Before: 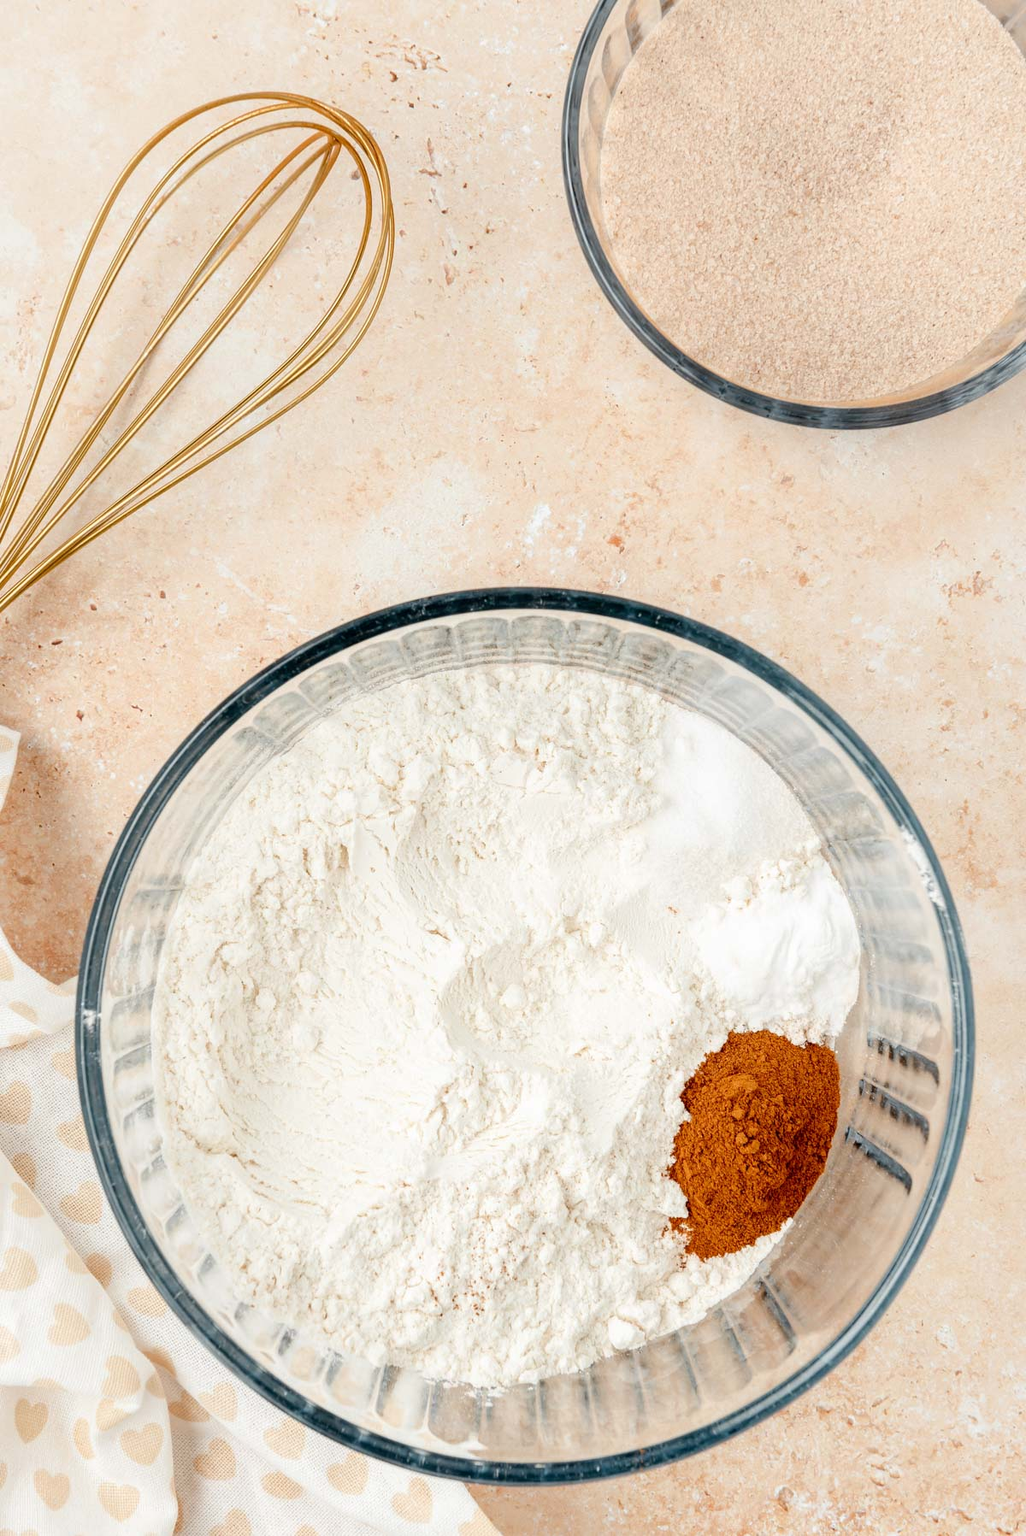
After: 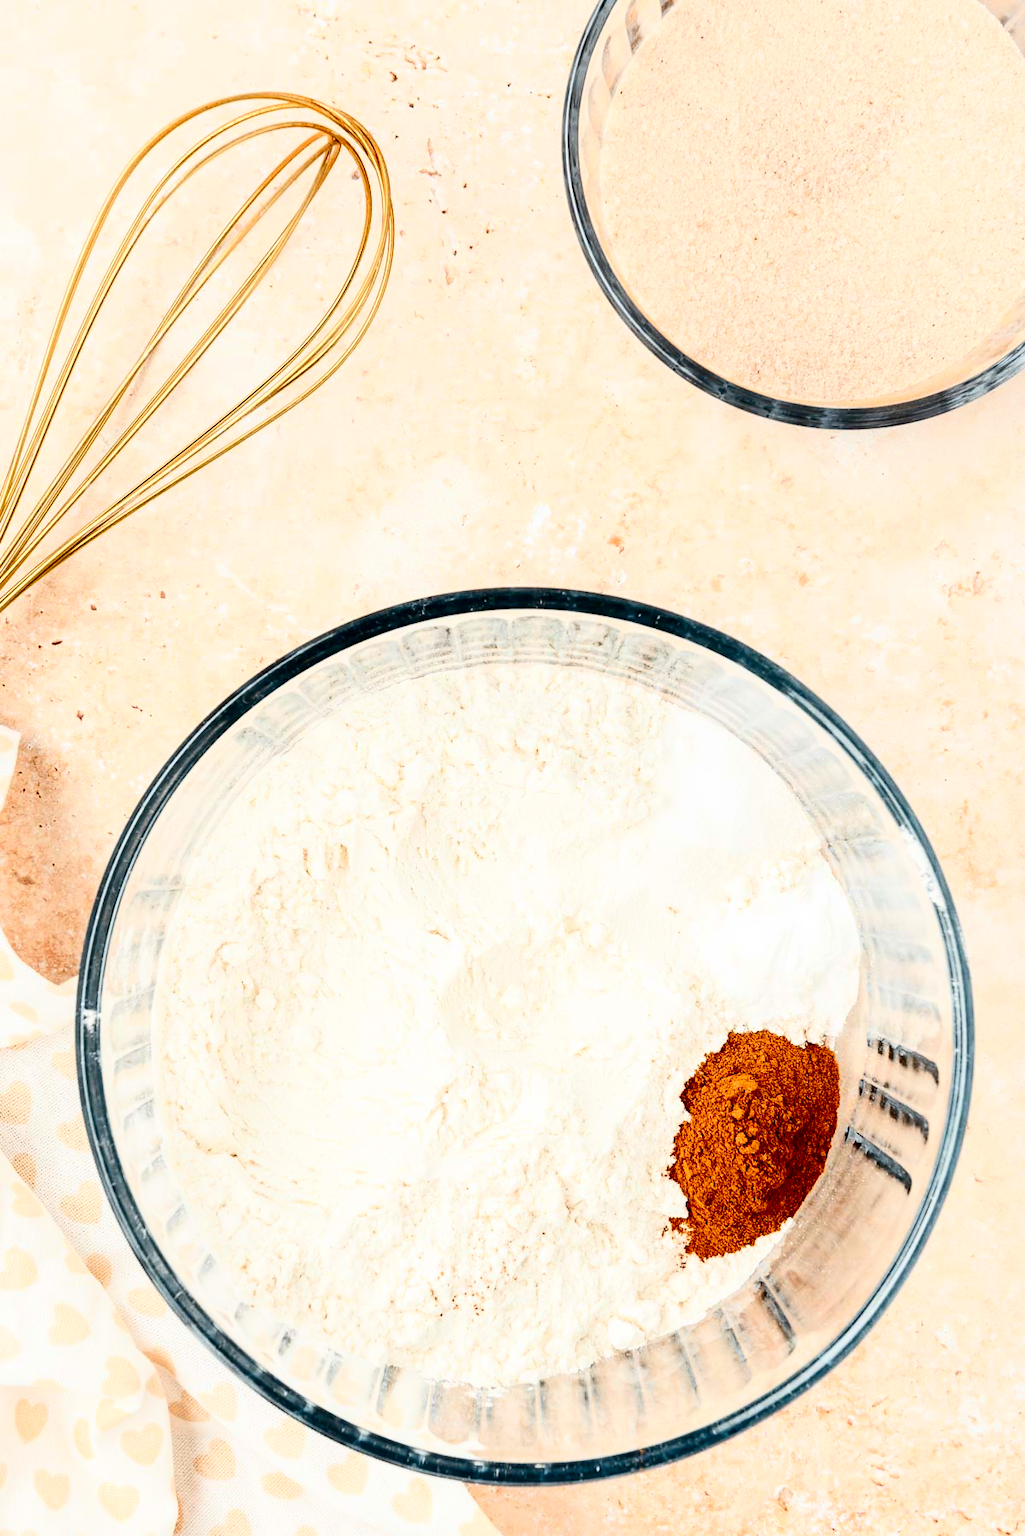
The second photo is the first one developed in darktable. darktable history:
contrast brightness saturation: contrast 0.407, brightness 0.051, saturation 0.258
